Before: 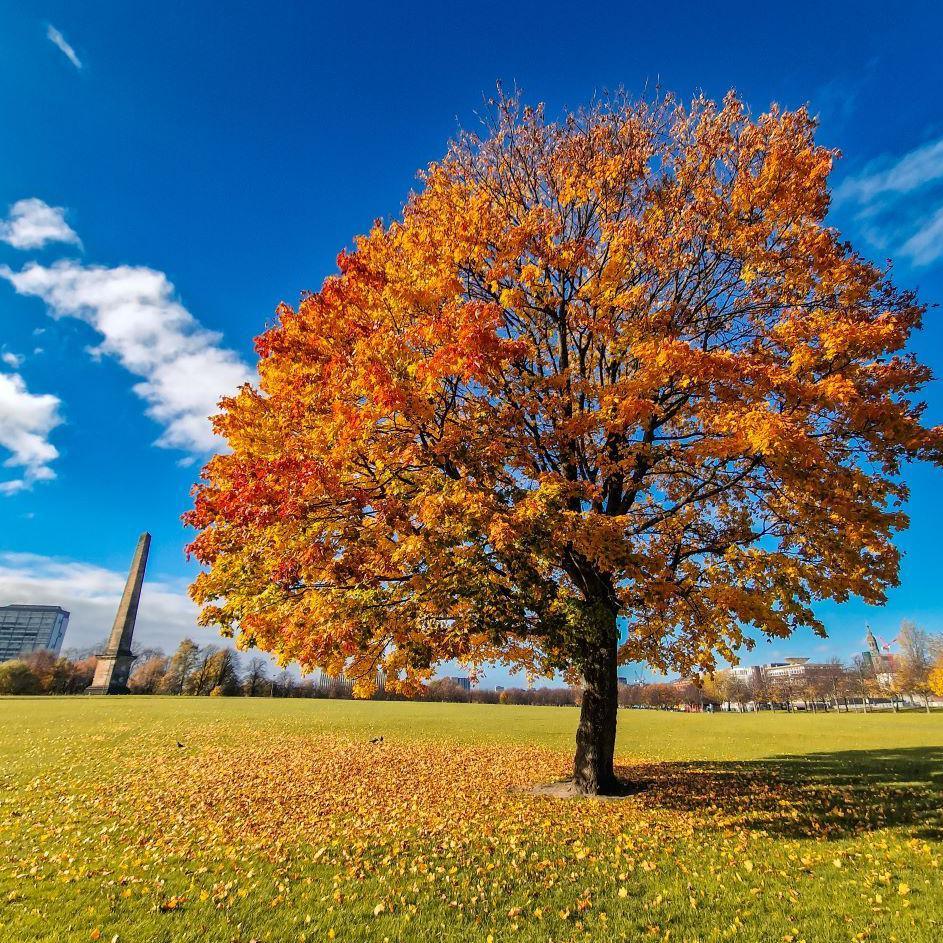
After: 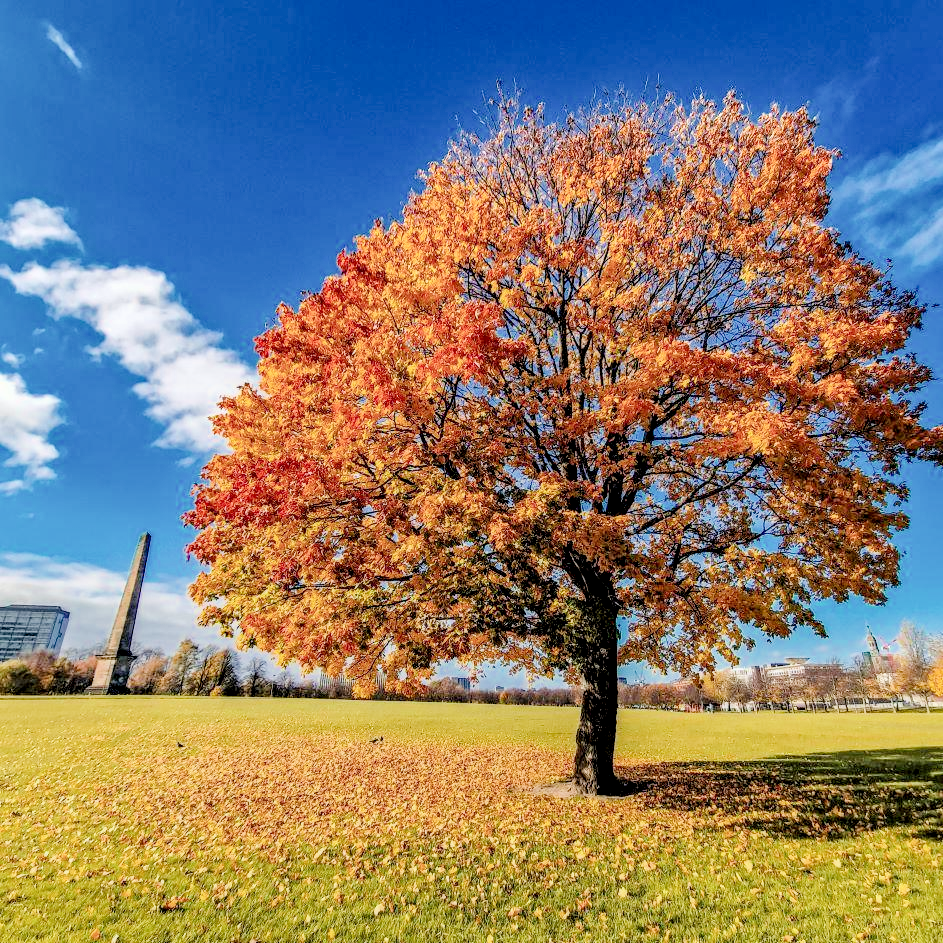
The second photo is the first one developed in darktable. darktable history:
local contrast: highlights 60%, shadows 59%, detail 160%
haze removal: compatibility mode true, adaptive false
exposure: black level correction 0, exposure 1 EV, compensate highlight preservation false
filmic rgb: middle gray luminance 17.87%, black relative exposure -7.5 EV, white relative exposure 8.47 EV, target black luminance 0%, hardness 2.23, latitude 17.75%, contrast 0.88, highlights saturation mix 6.25%, shadows ↔ highlights balance 10.49%
shadows and highlights: shadows -22.34, highlights 44.72, soften with gaussian
